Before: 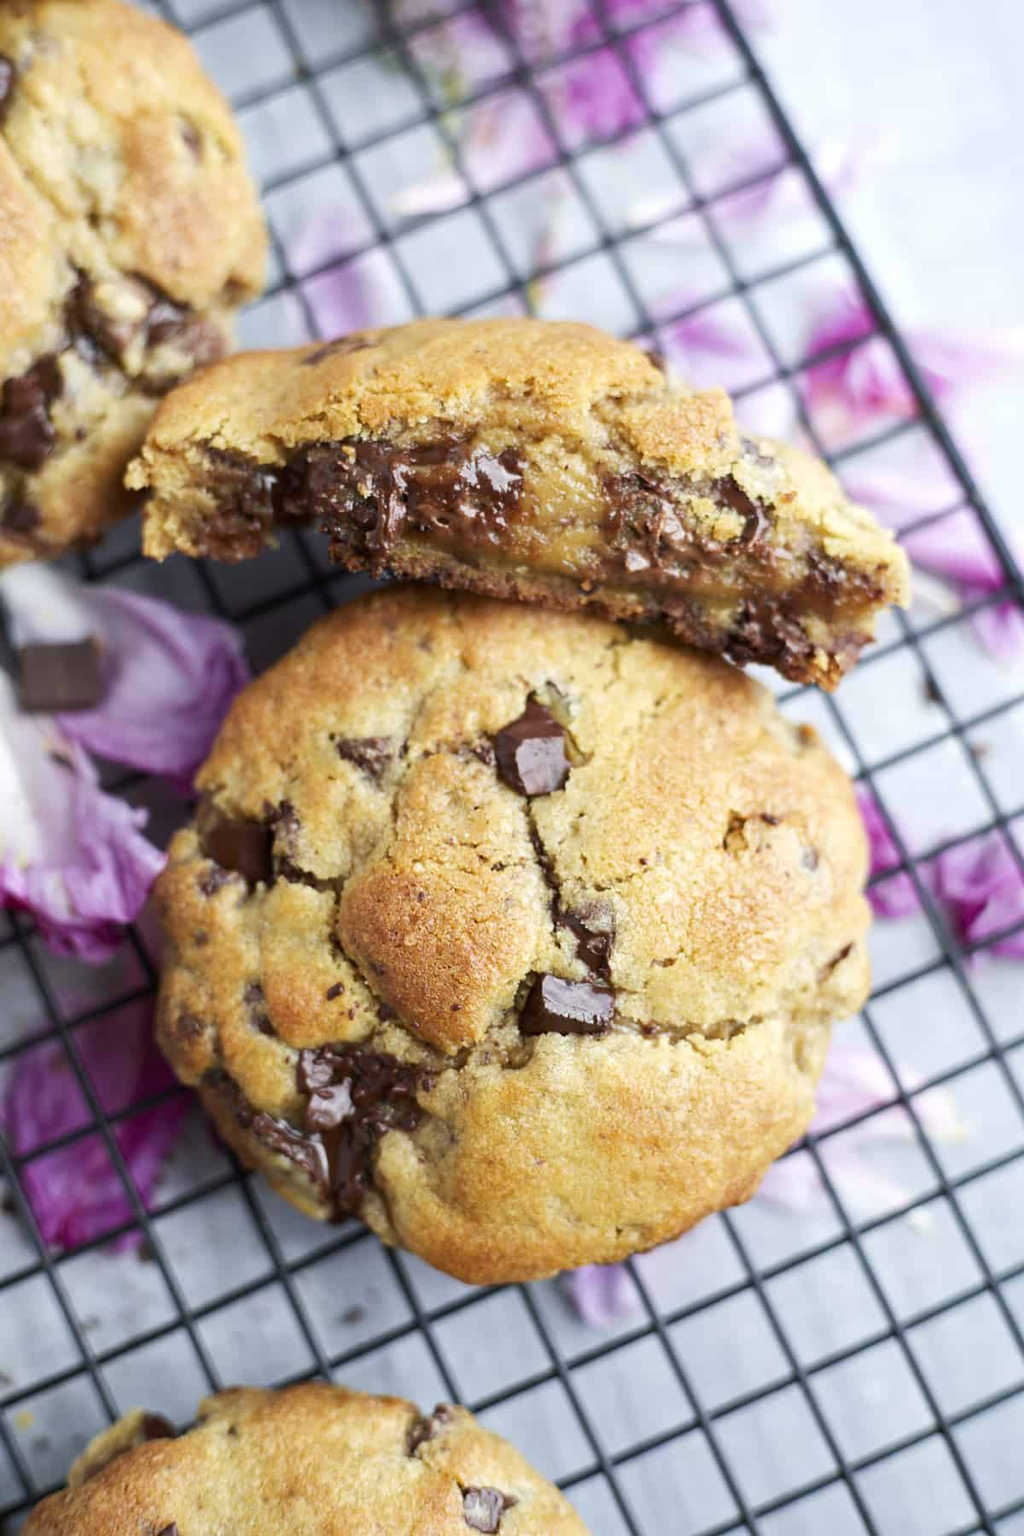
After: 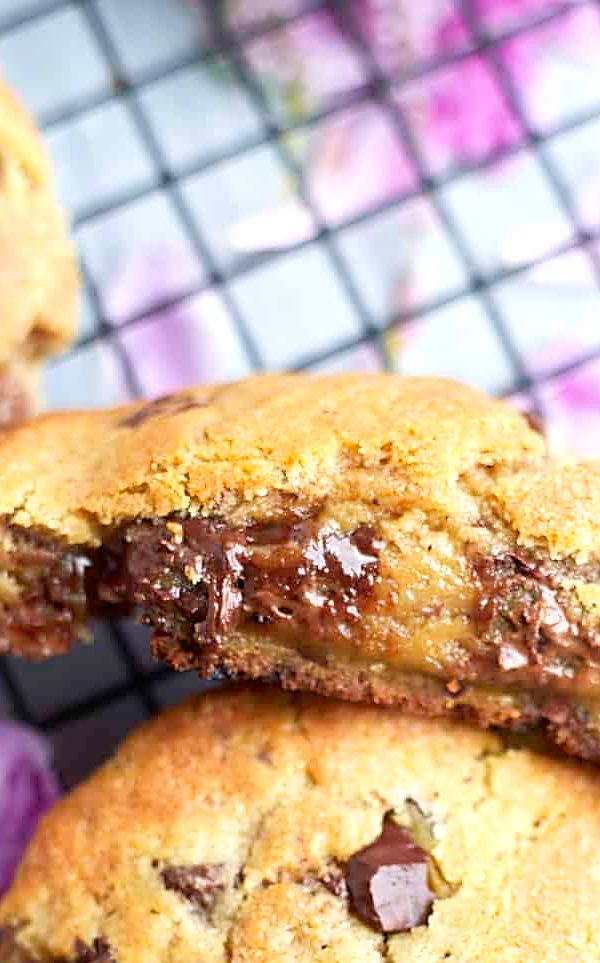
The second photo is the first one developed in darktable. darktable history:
crop: left 19.556%, right 30.401%, bottom 46.458%
sharpen: on, module defaults
levels: levels [0, 0.435, 0.917]
